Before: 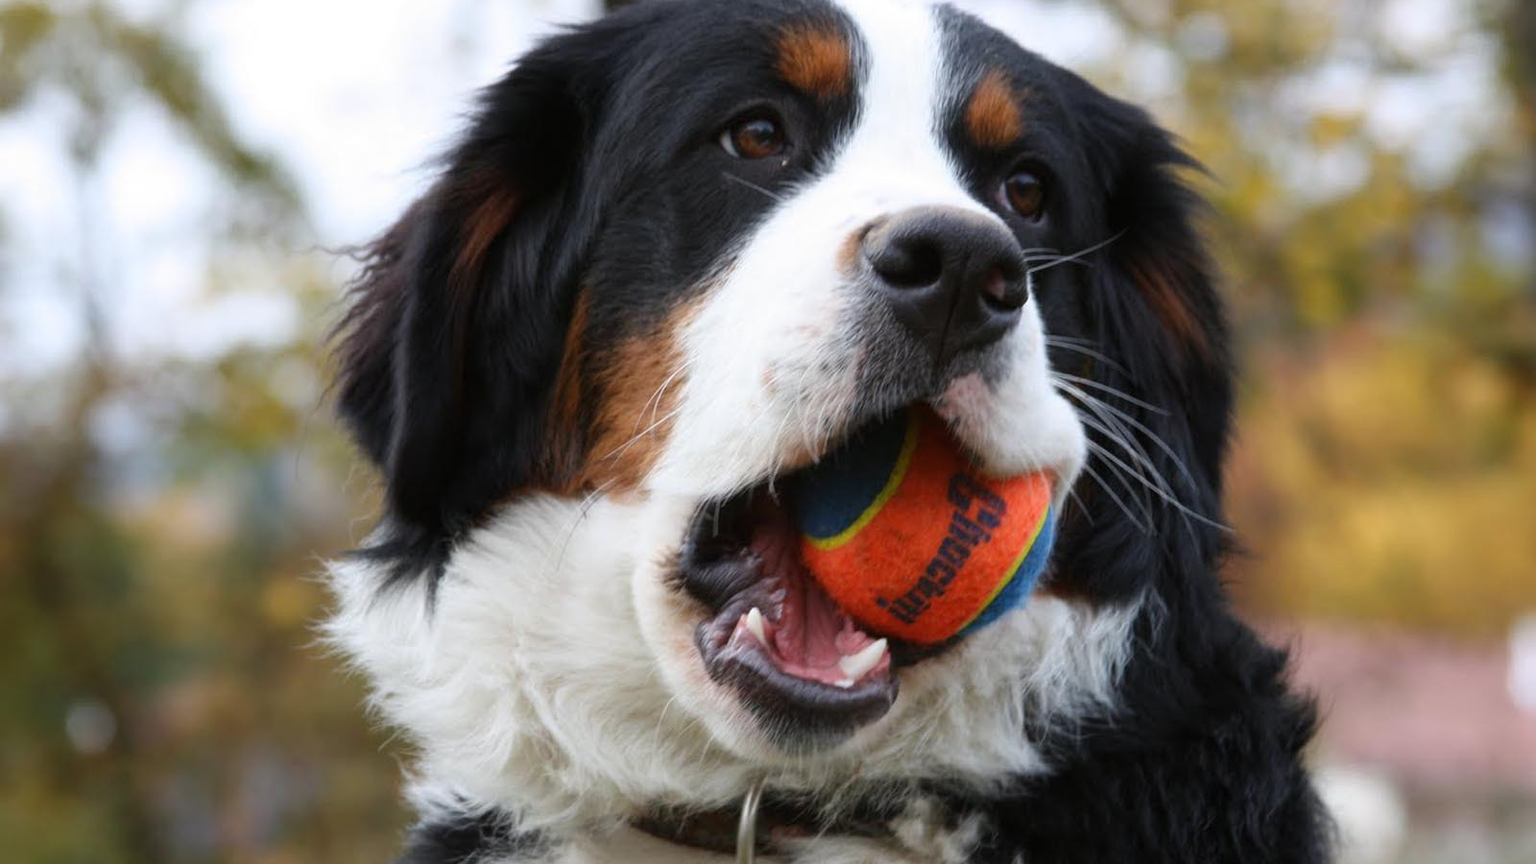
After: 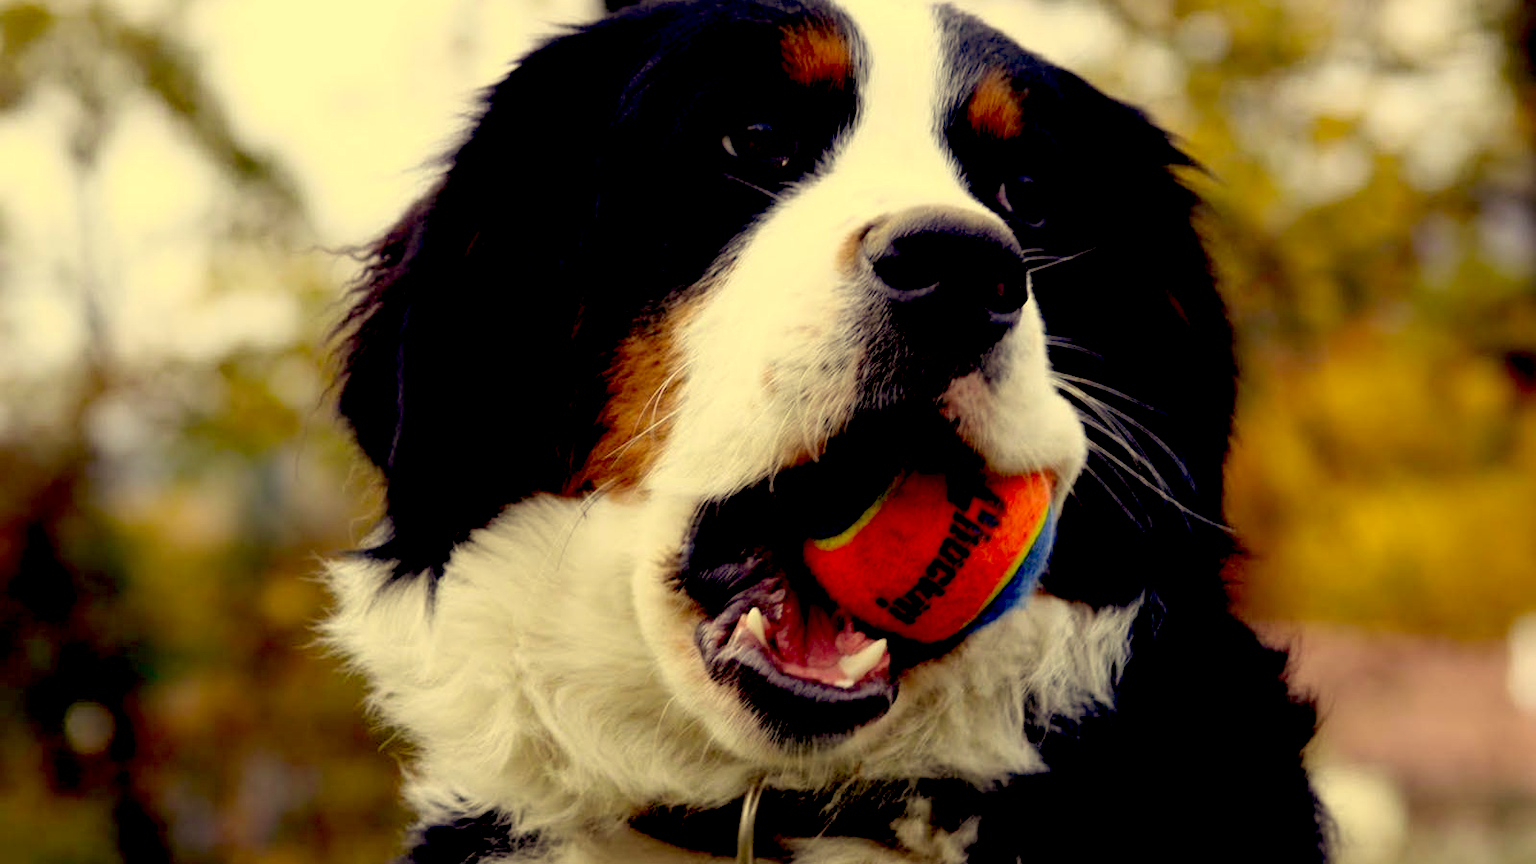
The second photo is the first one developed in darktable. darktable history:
exposure: black level correction 0.056, exposure -0.039 EV, compensate highlight preservation false
color correction: highlights a* -0.482, highlights b* 40, shadows a* 9.8, shadows b* -0.161
